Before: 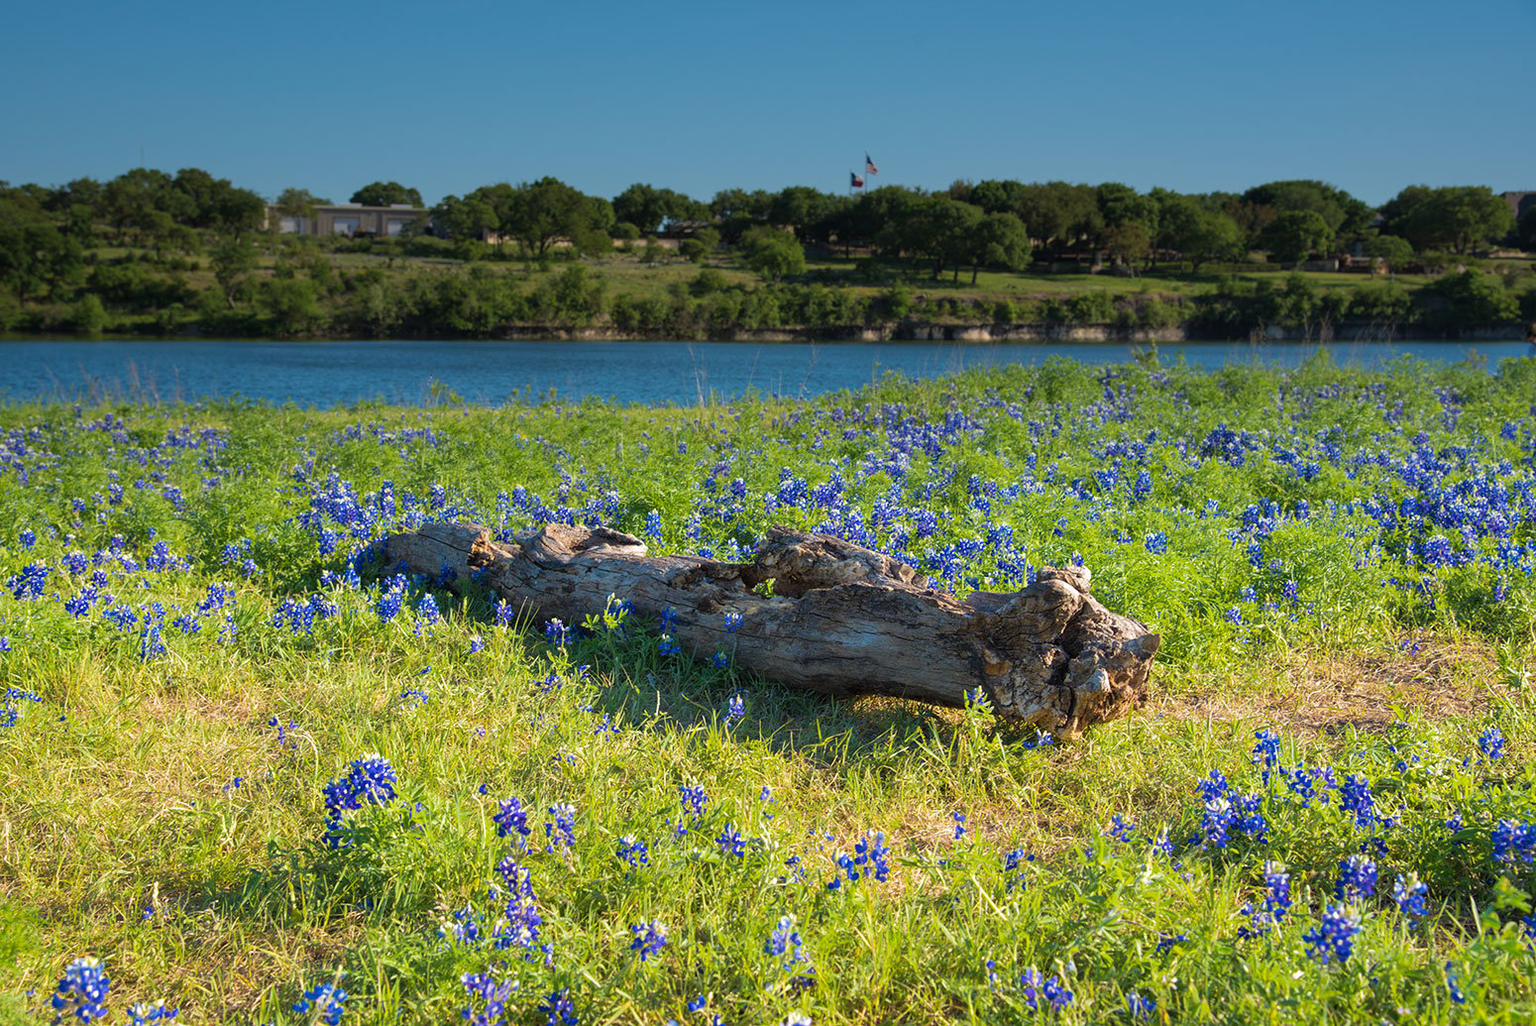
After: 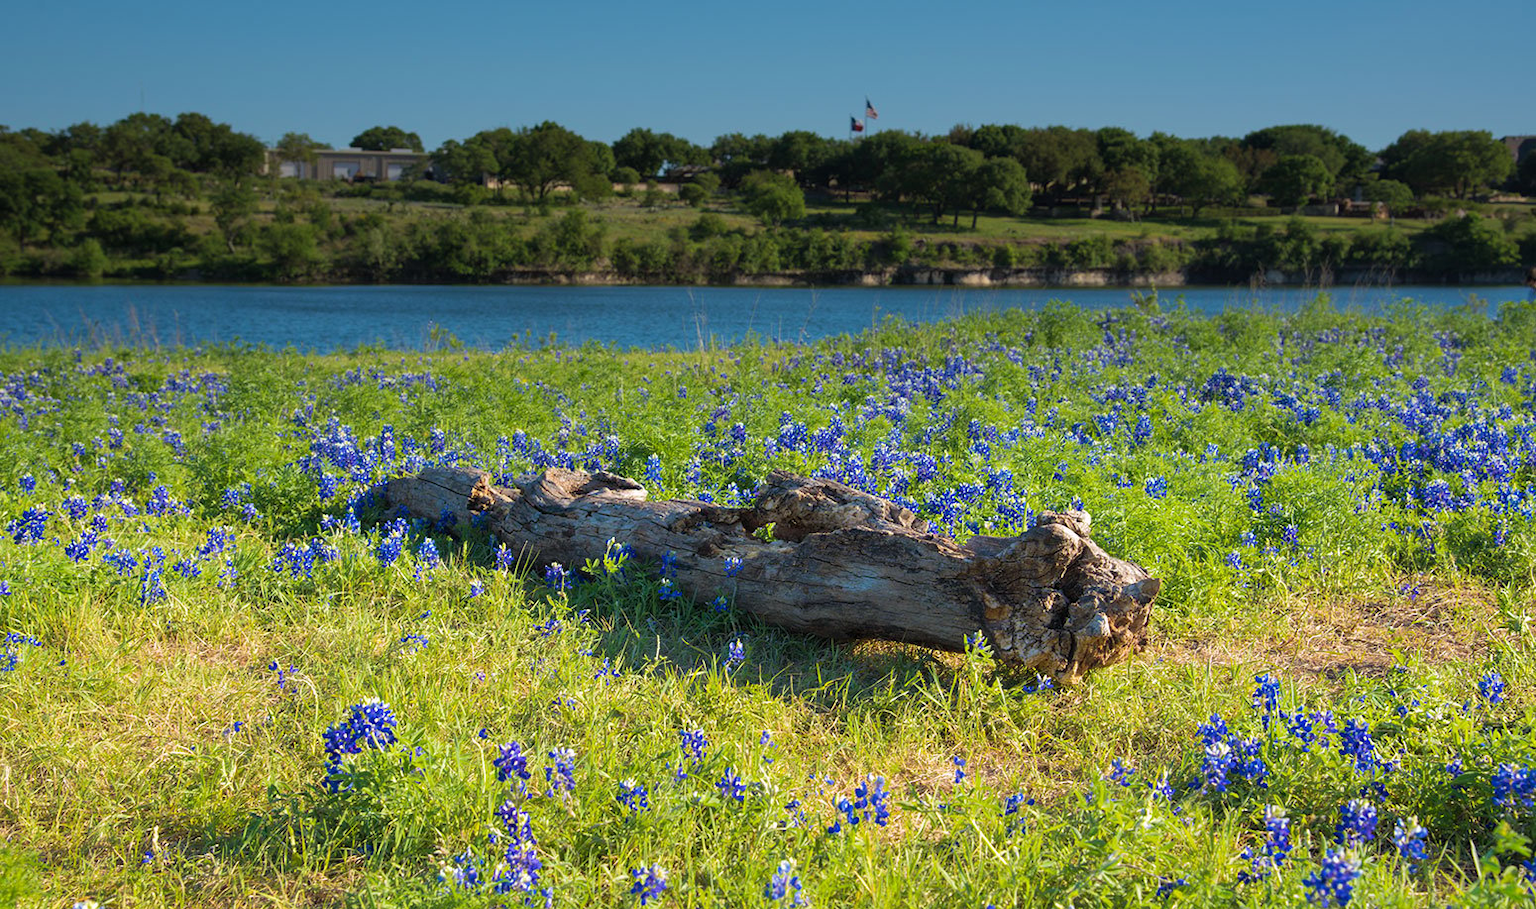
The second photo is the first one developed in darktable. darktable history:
crop and rotate: top 5.49%, bottom 5.787%
